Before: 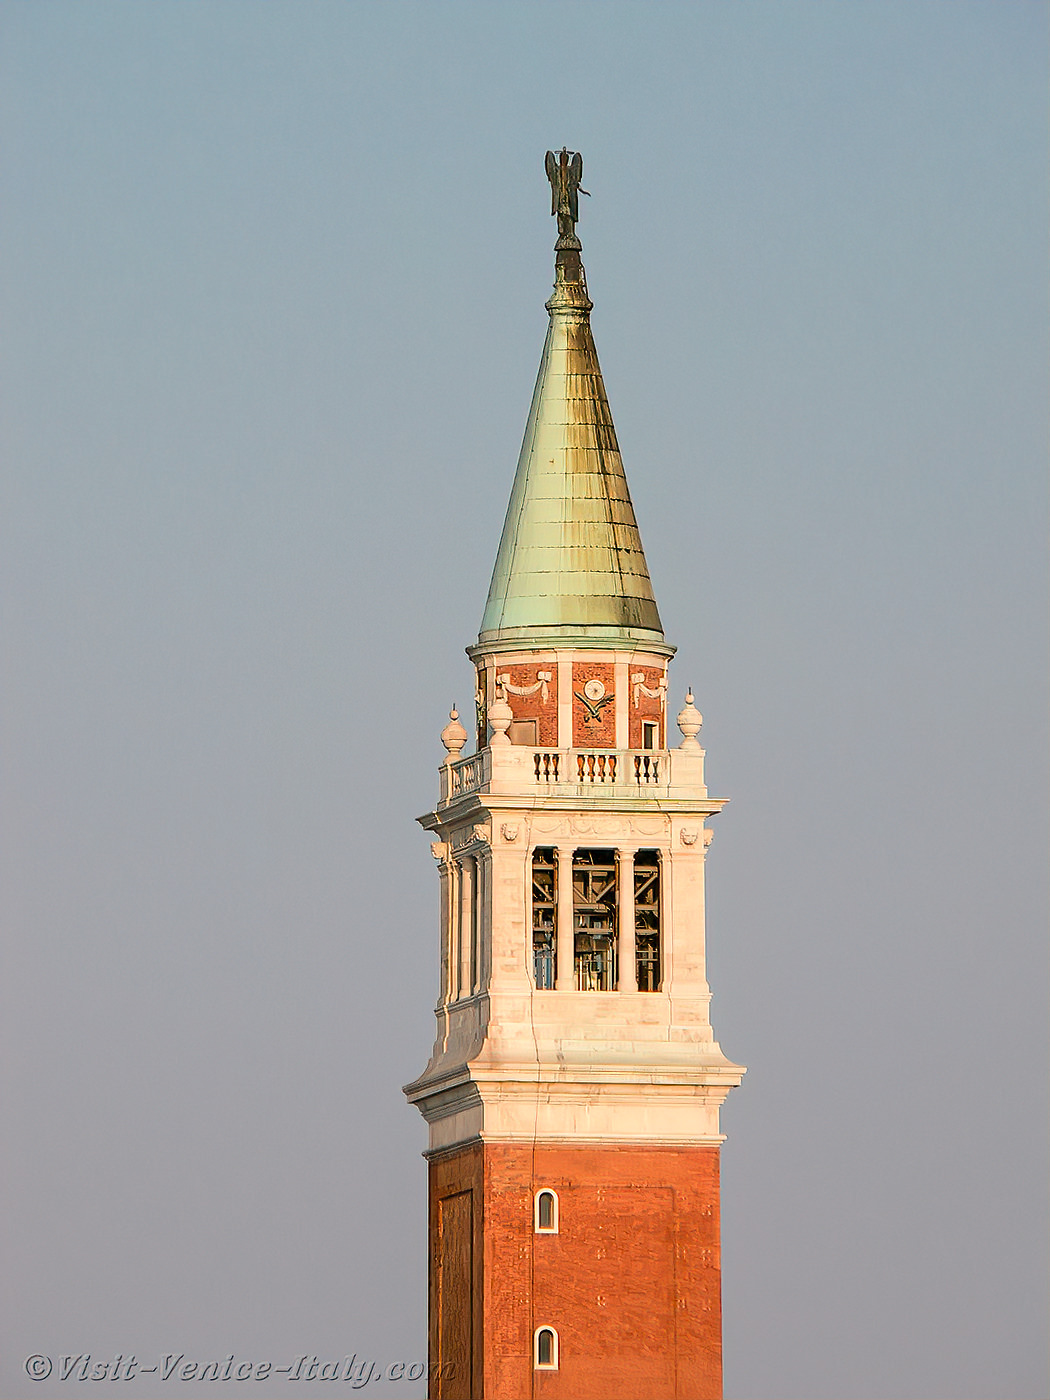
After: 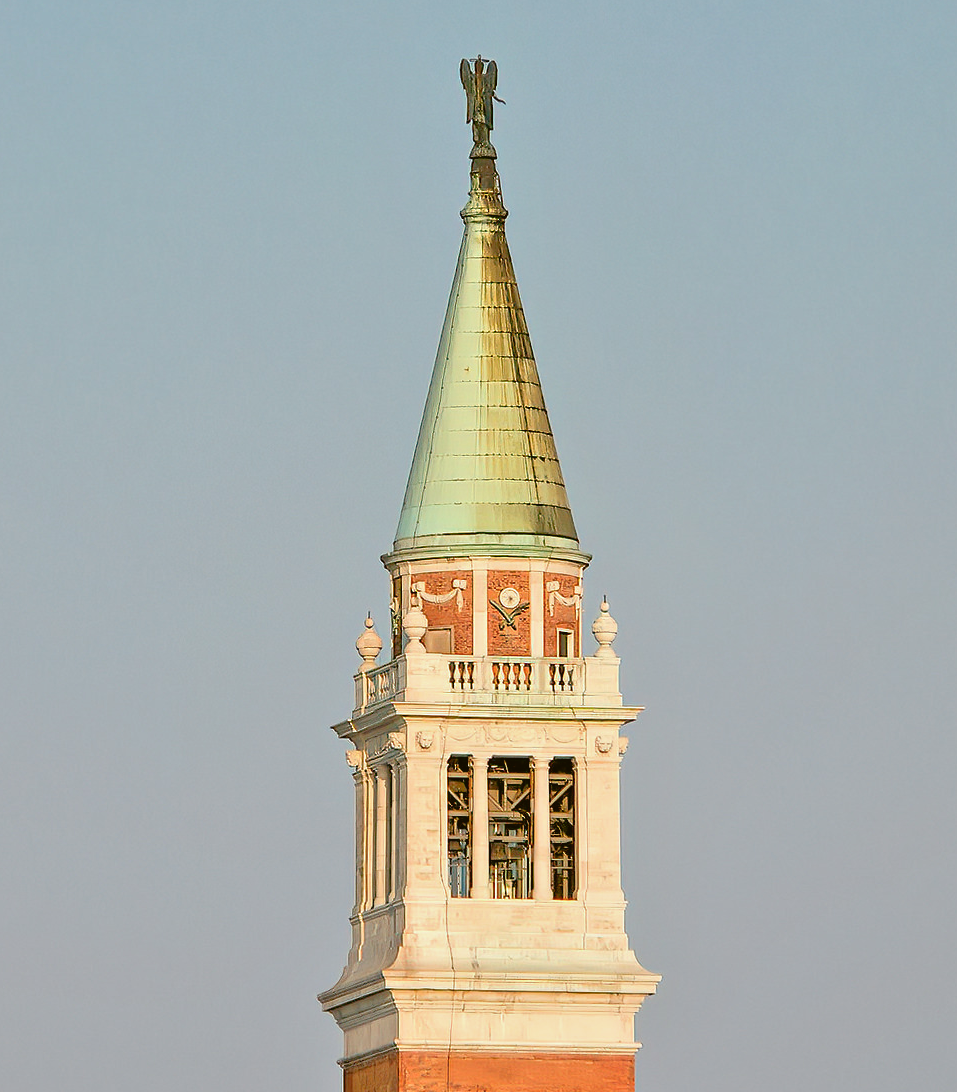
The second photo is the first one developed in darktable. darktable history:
tone equalizer: -7 EV 0.15 EV, -6 EV 0.6 EV, -5 EV 1.15 EV, -4 EV 1.33 EV, -3 EV 1.15 EV, -2 EV 0.6 EV, -1 EV 0.15 EV, mask exposure compensation -0.5 EV
crop: left 8.155%, top 6.611%, bottom 15.385%
color balance: lift [1.004, 1.002, 1.002, 0.998], gamma [1, 1.007, 1.002, 0.993], gain [1, 0.977, 1.013, 1.023], contrast -3.64%
